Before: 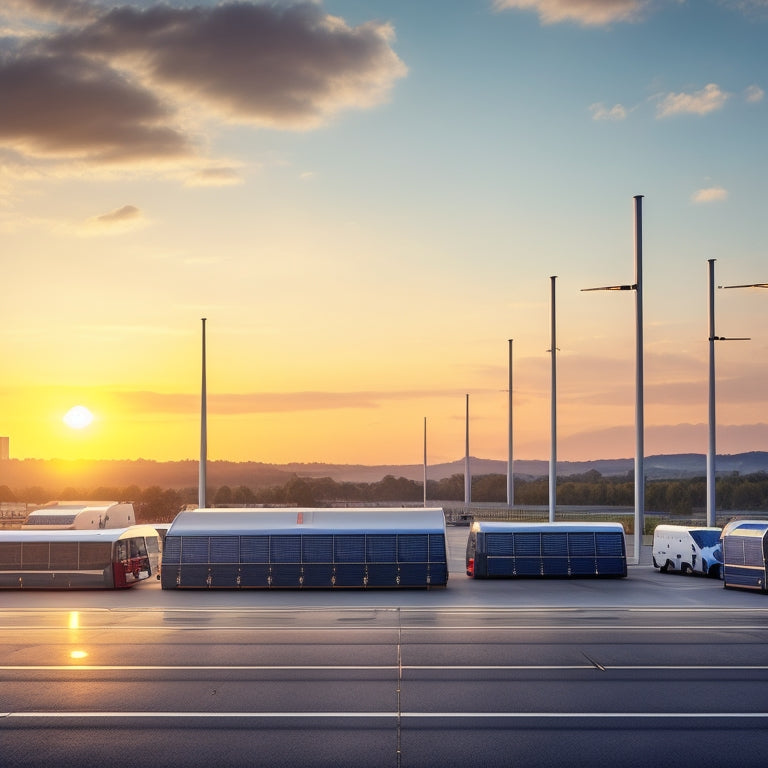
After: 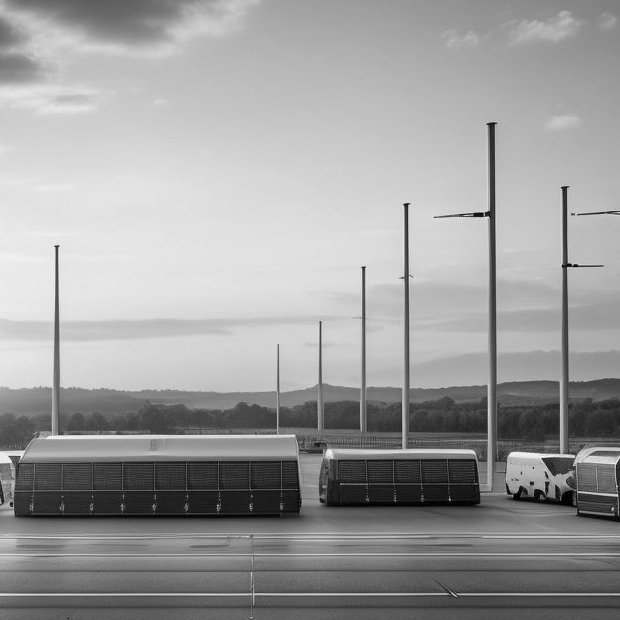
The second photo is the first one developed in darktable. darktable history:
shadows and highlights: shadows 75, highlights -25, soften with gaussian
monochrome: a -6.99, b 35.61, size 1.4
crop: left 19.159%, top 9.58%, bottom 9.58%
